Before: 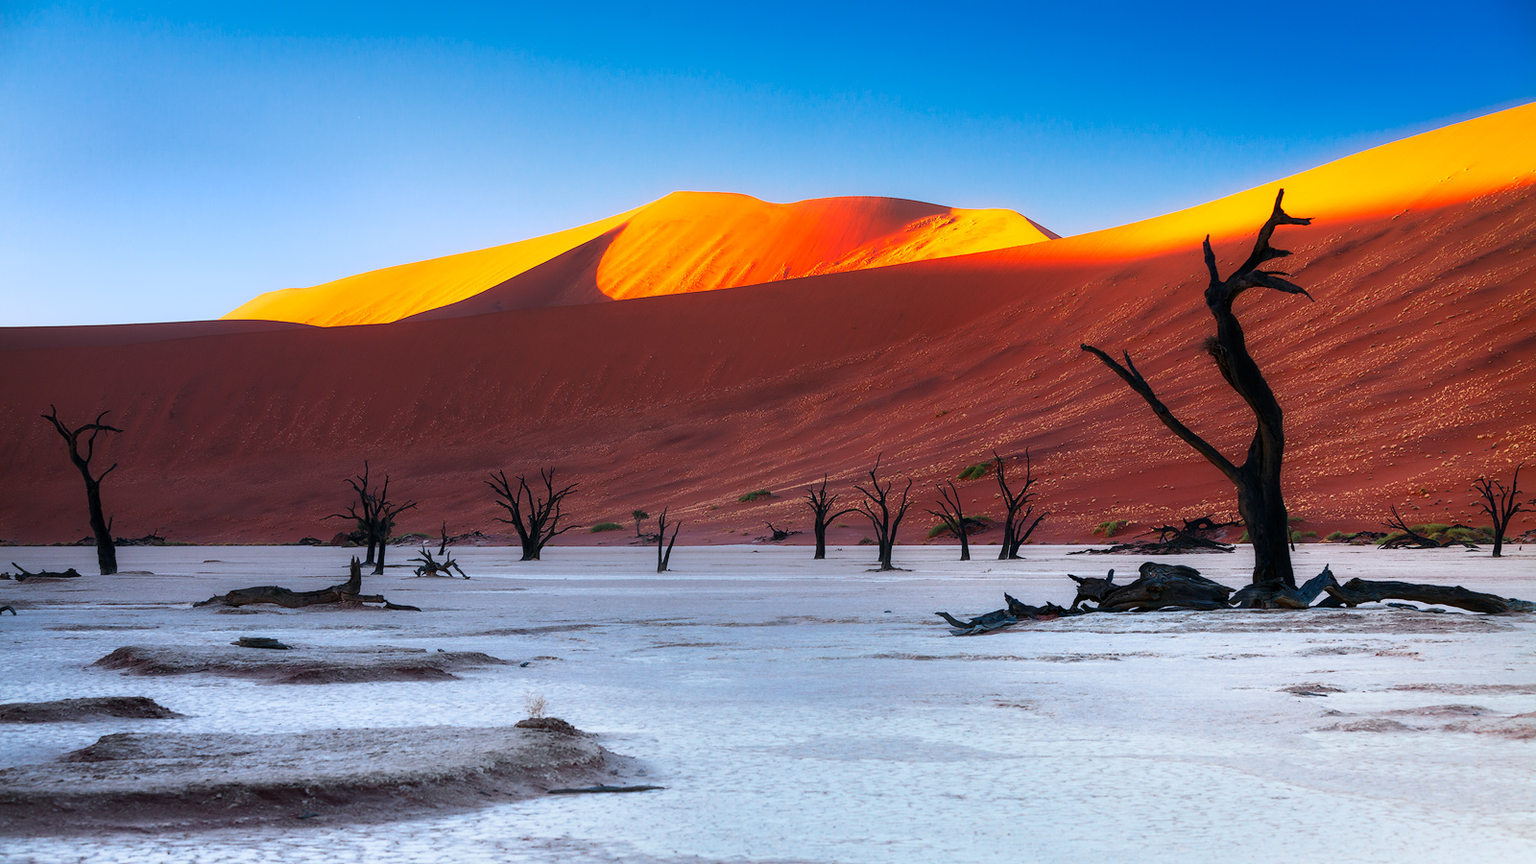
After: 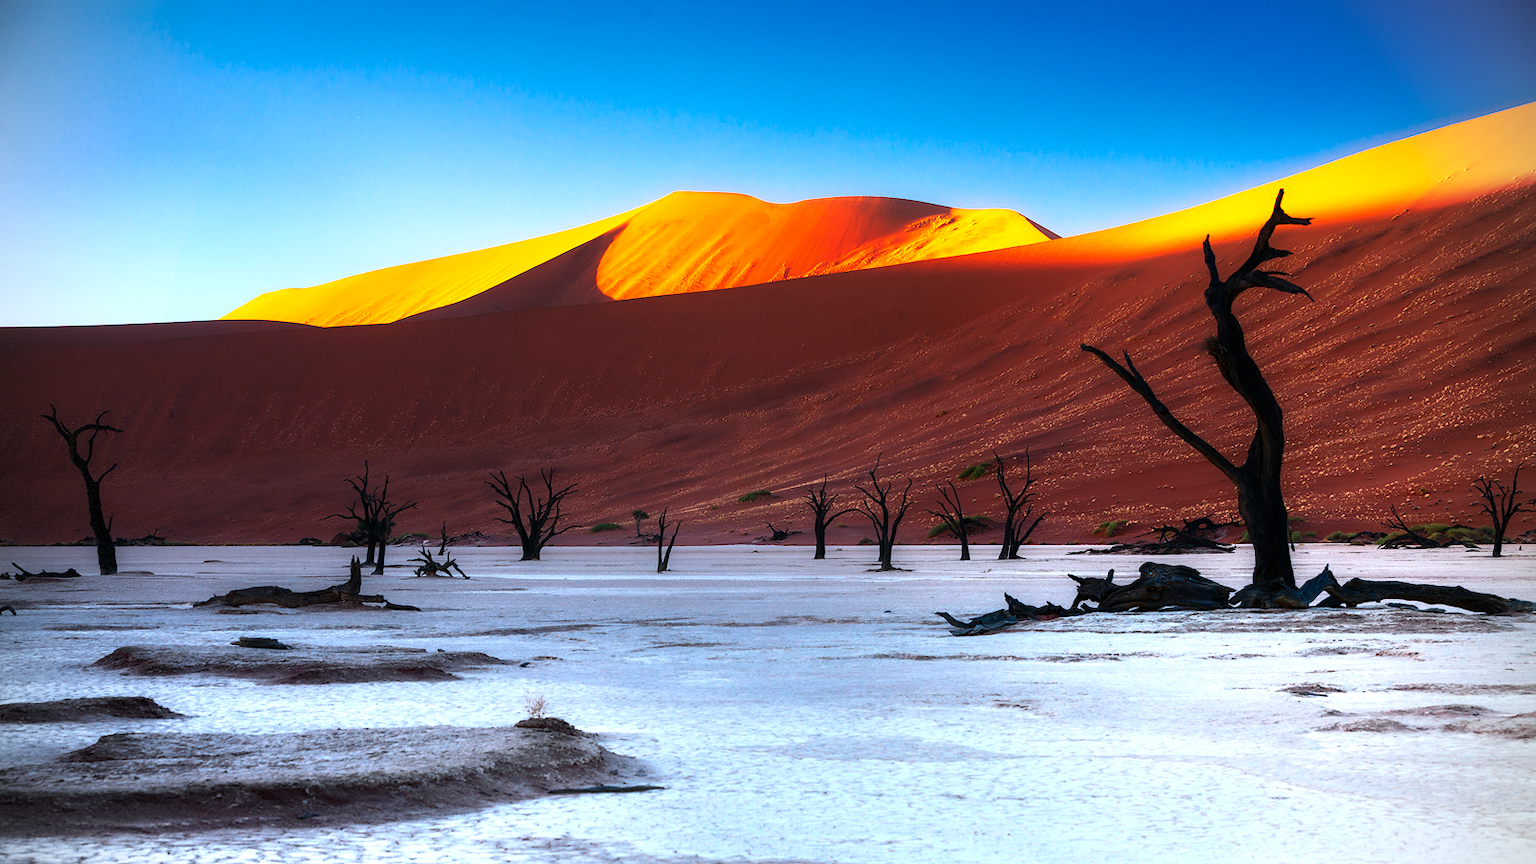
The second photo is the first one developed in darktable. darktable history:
vignetting: dithering 8-bit output, unbound false
color balance rgb: perceptual brilliance grading › highlights 14.29%, perceptual brilliance grading › mid-tones -5.92%, perceptual brilliance grading › shadows -26.83%, global vibrance 31.18%
